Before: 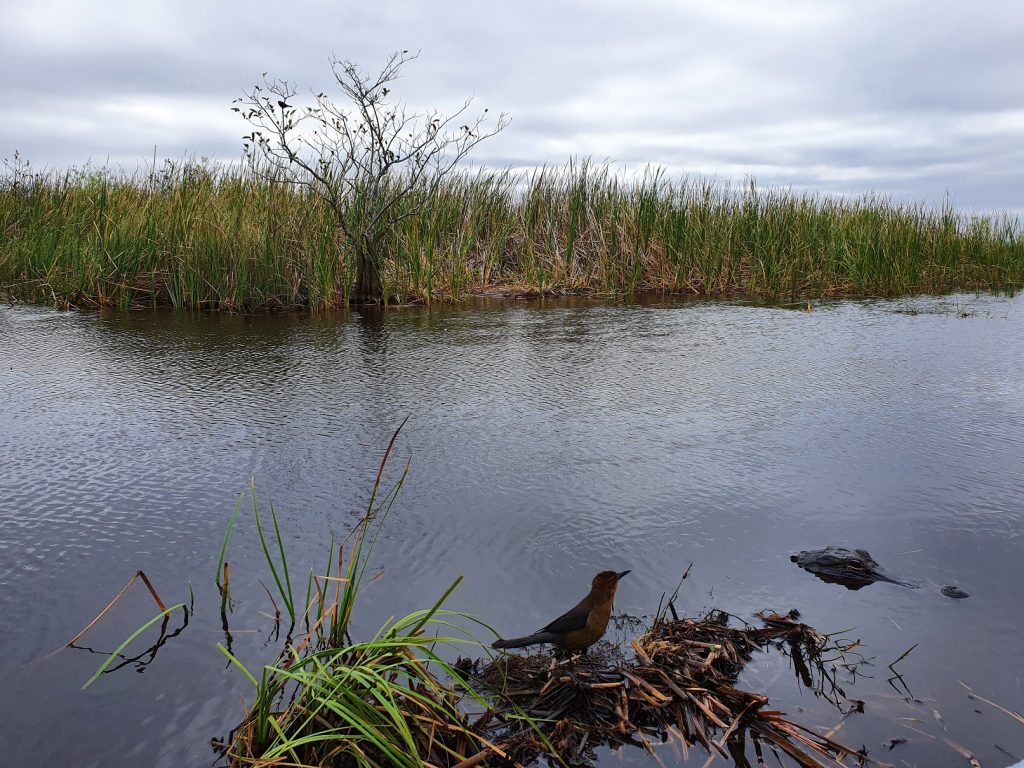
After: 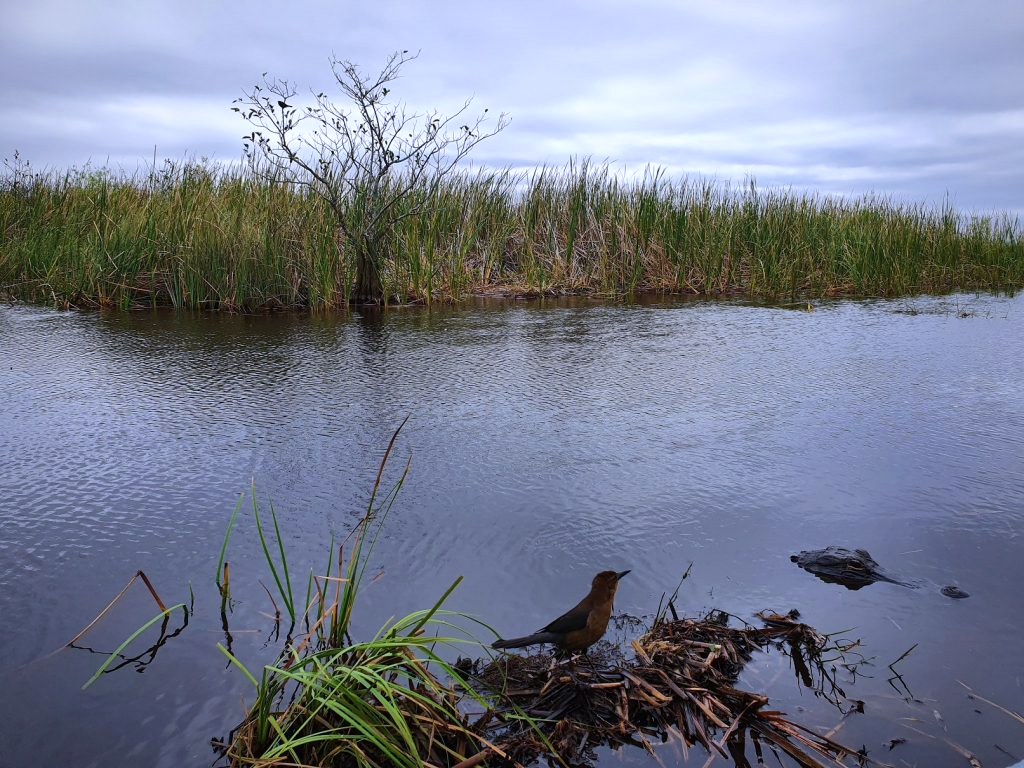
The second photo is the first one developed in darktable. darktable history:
white balance: red 0.967, blue 1.119, emerald 0.756
vignetting: fall-off start 80.87%, fall-off radius 61.59%, brightness -0.384, saturation 0.007, center (0, 0.007), automatic ratio true, width/height ratio 1.418
